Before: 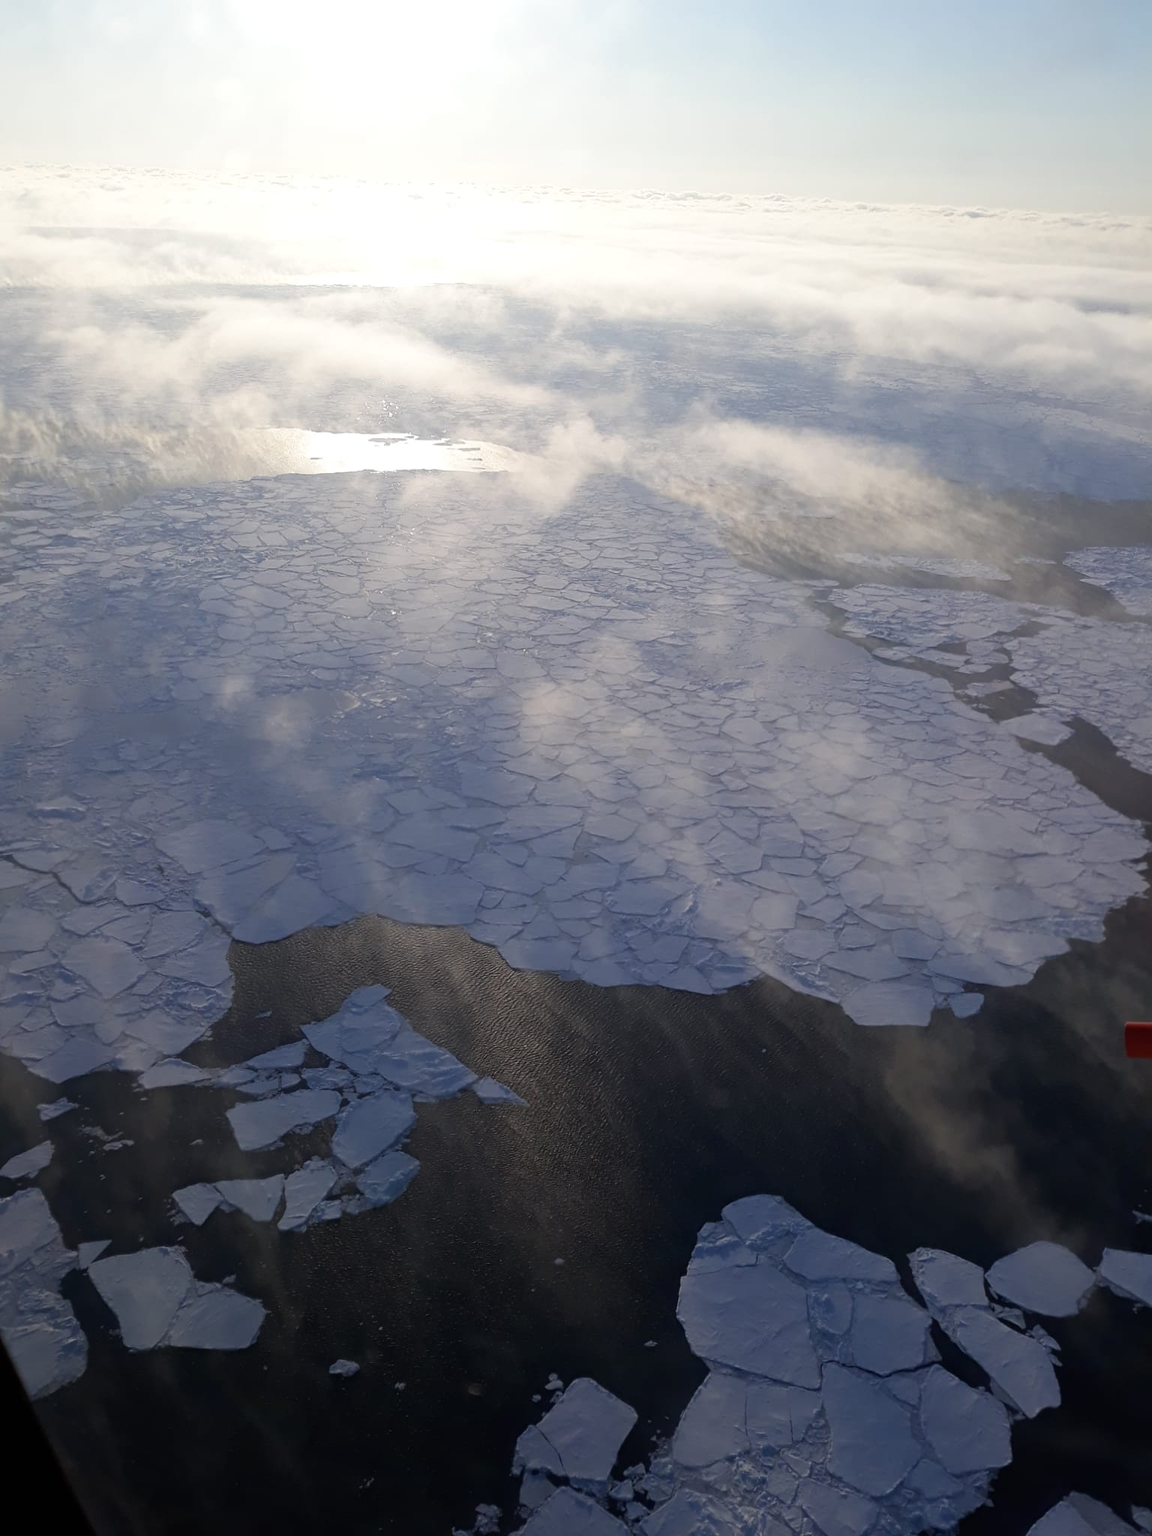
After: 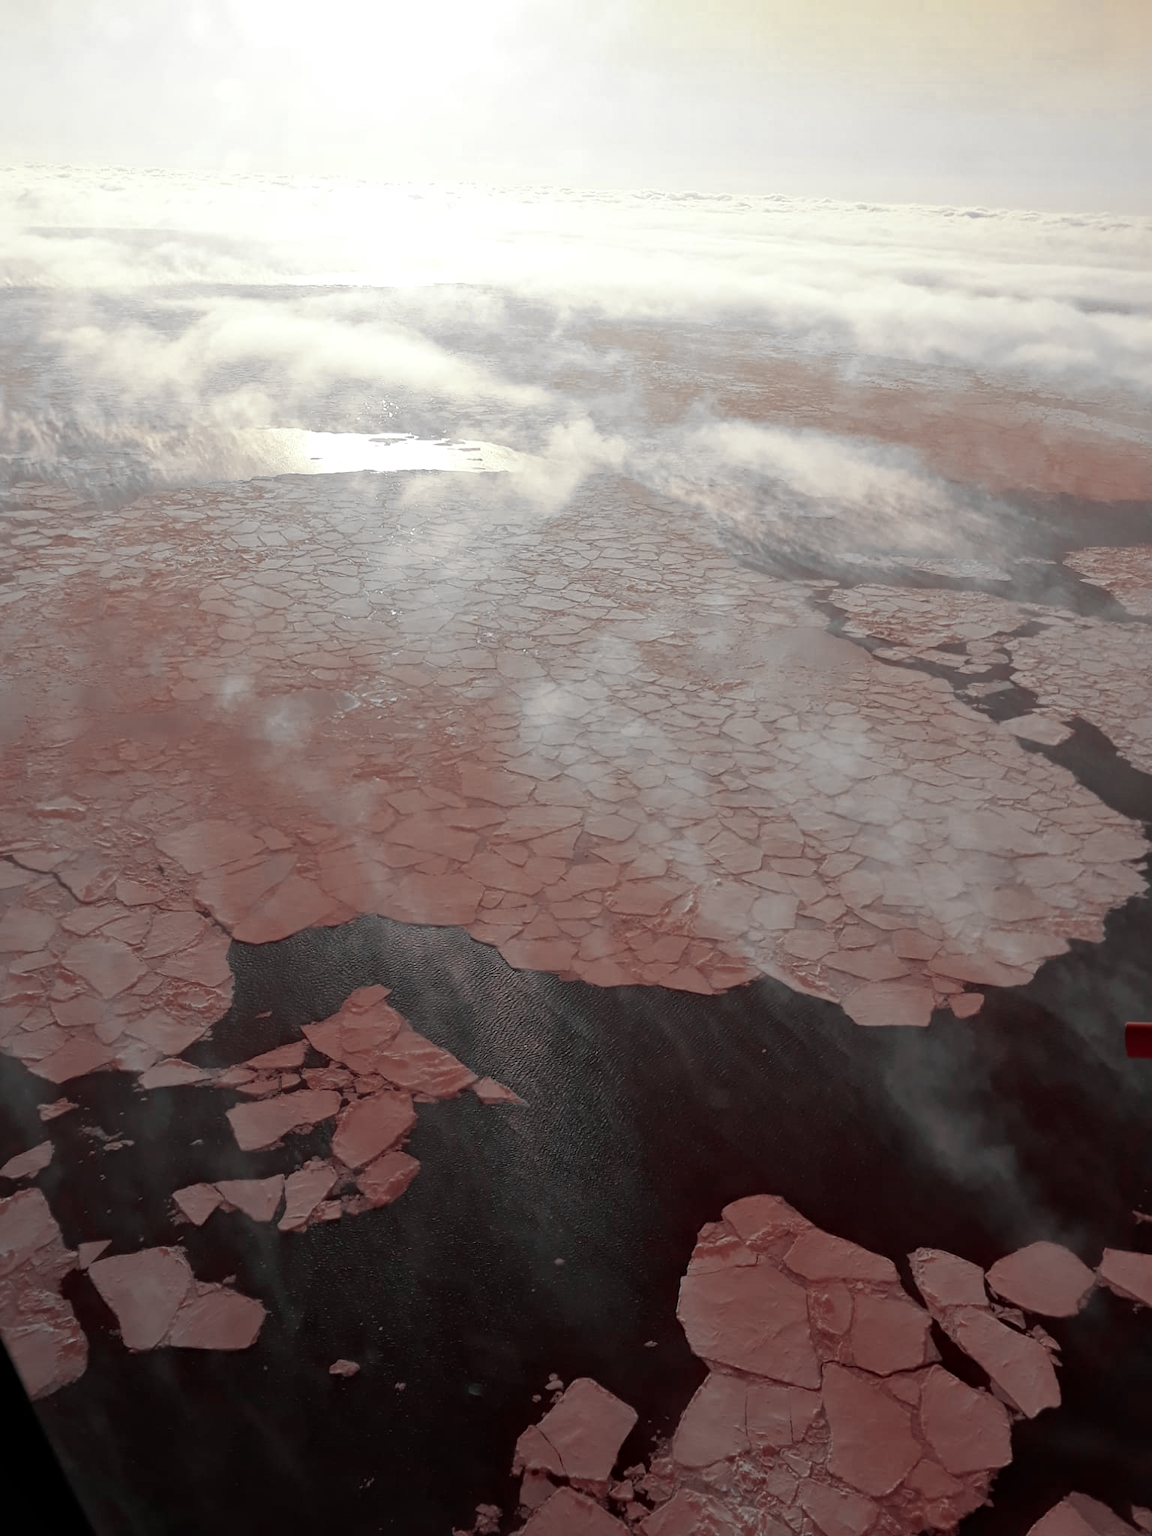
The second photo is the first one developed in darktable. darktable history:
channel mixer "1": red [0, 0.135, 0, 1, 0, 0, 0], green [0, 0.199, 0, 0, 1, 0, 0], blue [0 ×5, 1, 0]
channel mixer: red [0.167, 0, 0, 1, 0, 0, 0], green [-0.151, 0, 0, 0, 1, 0, 0], blue [0.199, 0 ×4, 1, 0] | blend: blend mode darken, opacity 100%; mask: uniform (no mask)
local contrast: mode bilateral grid, contrast 20, coarseness 50, detail 120%, midtone range 0.2
